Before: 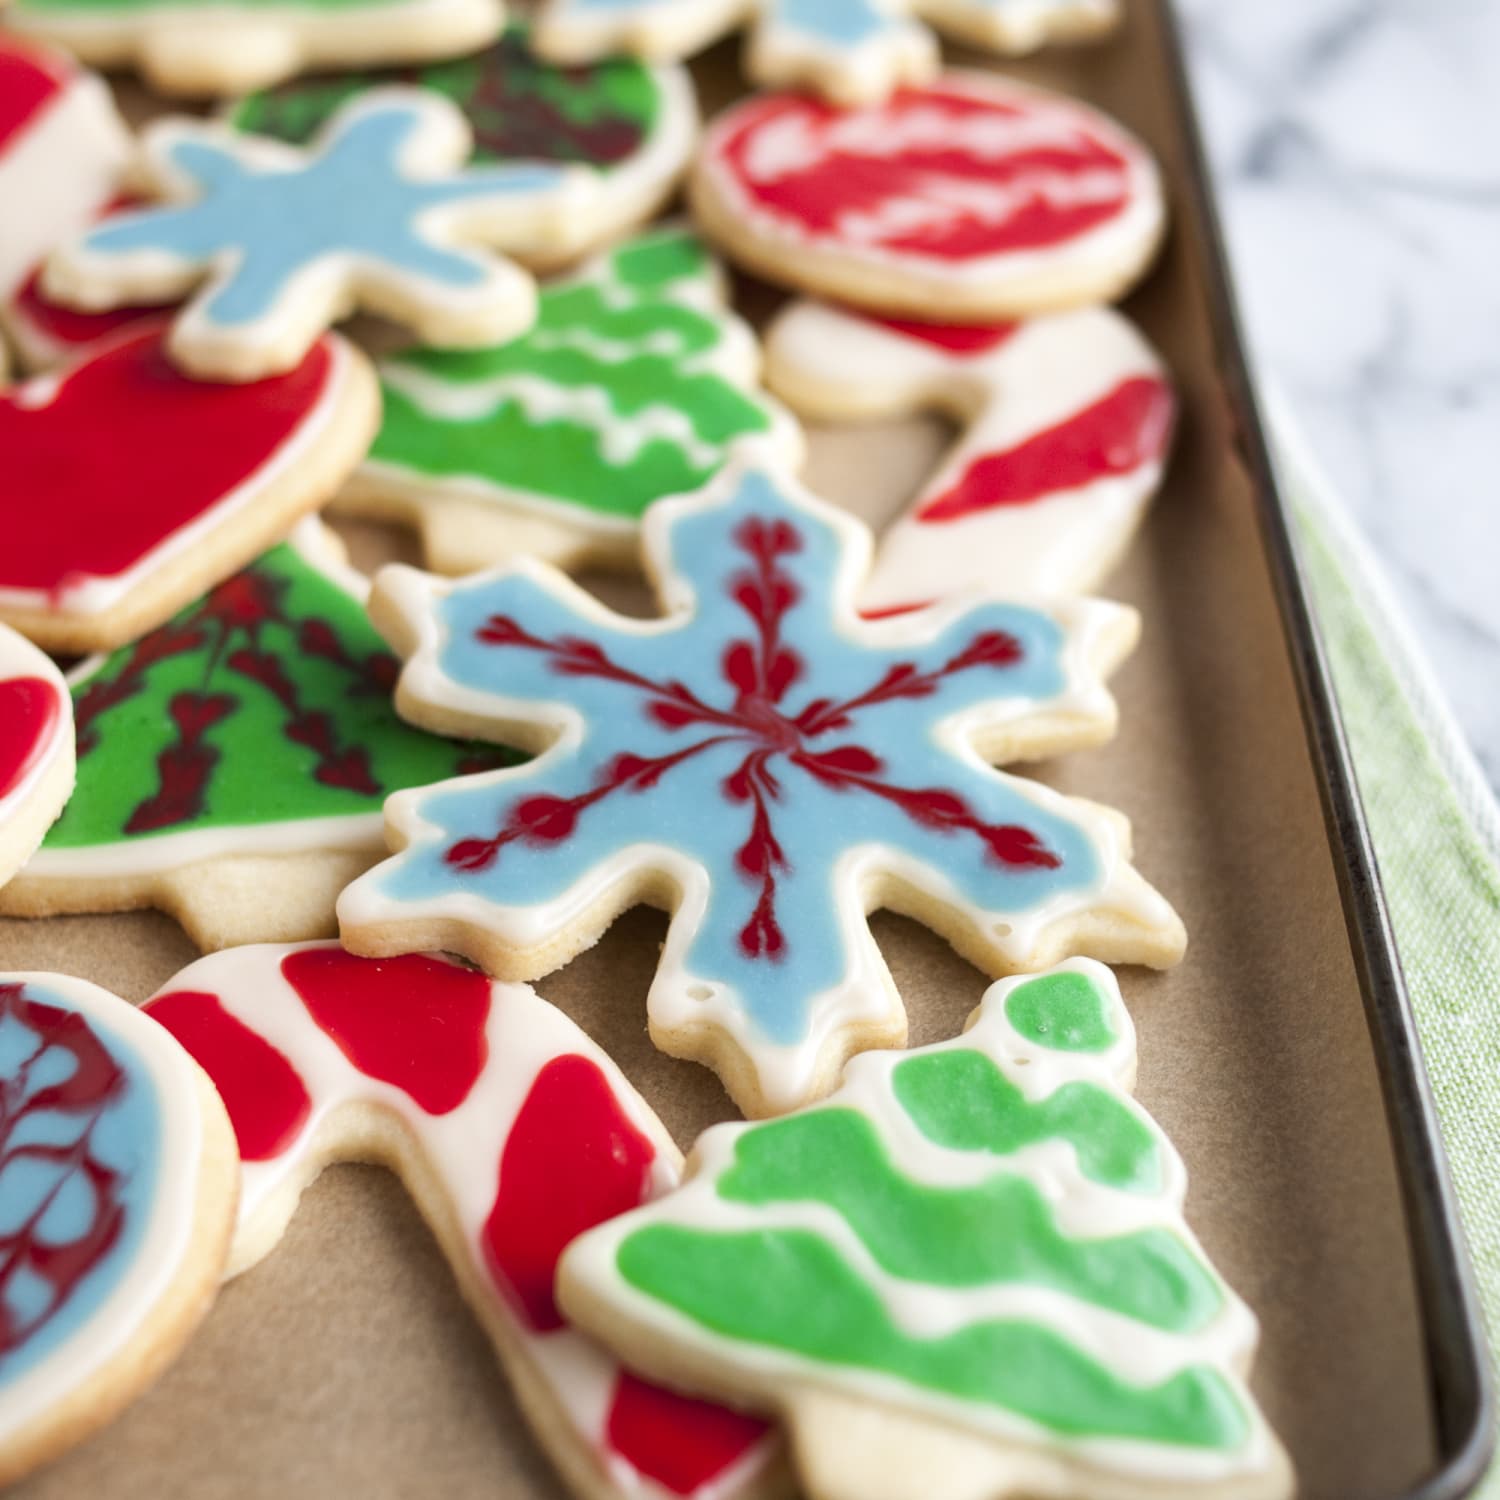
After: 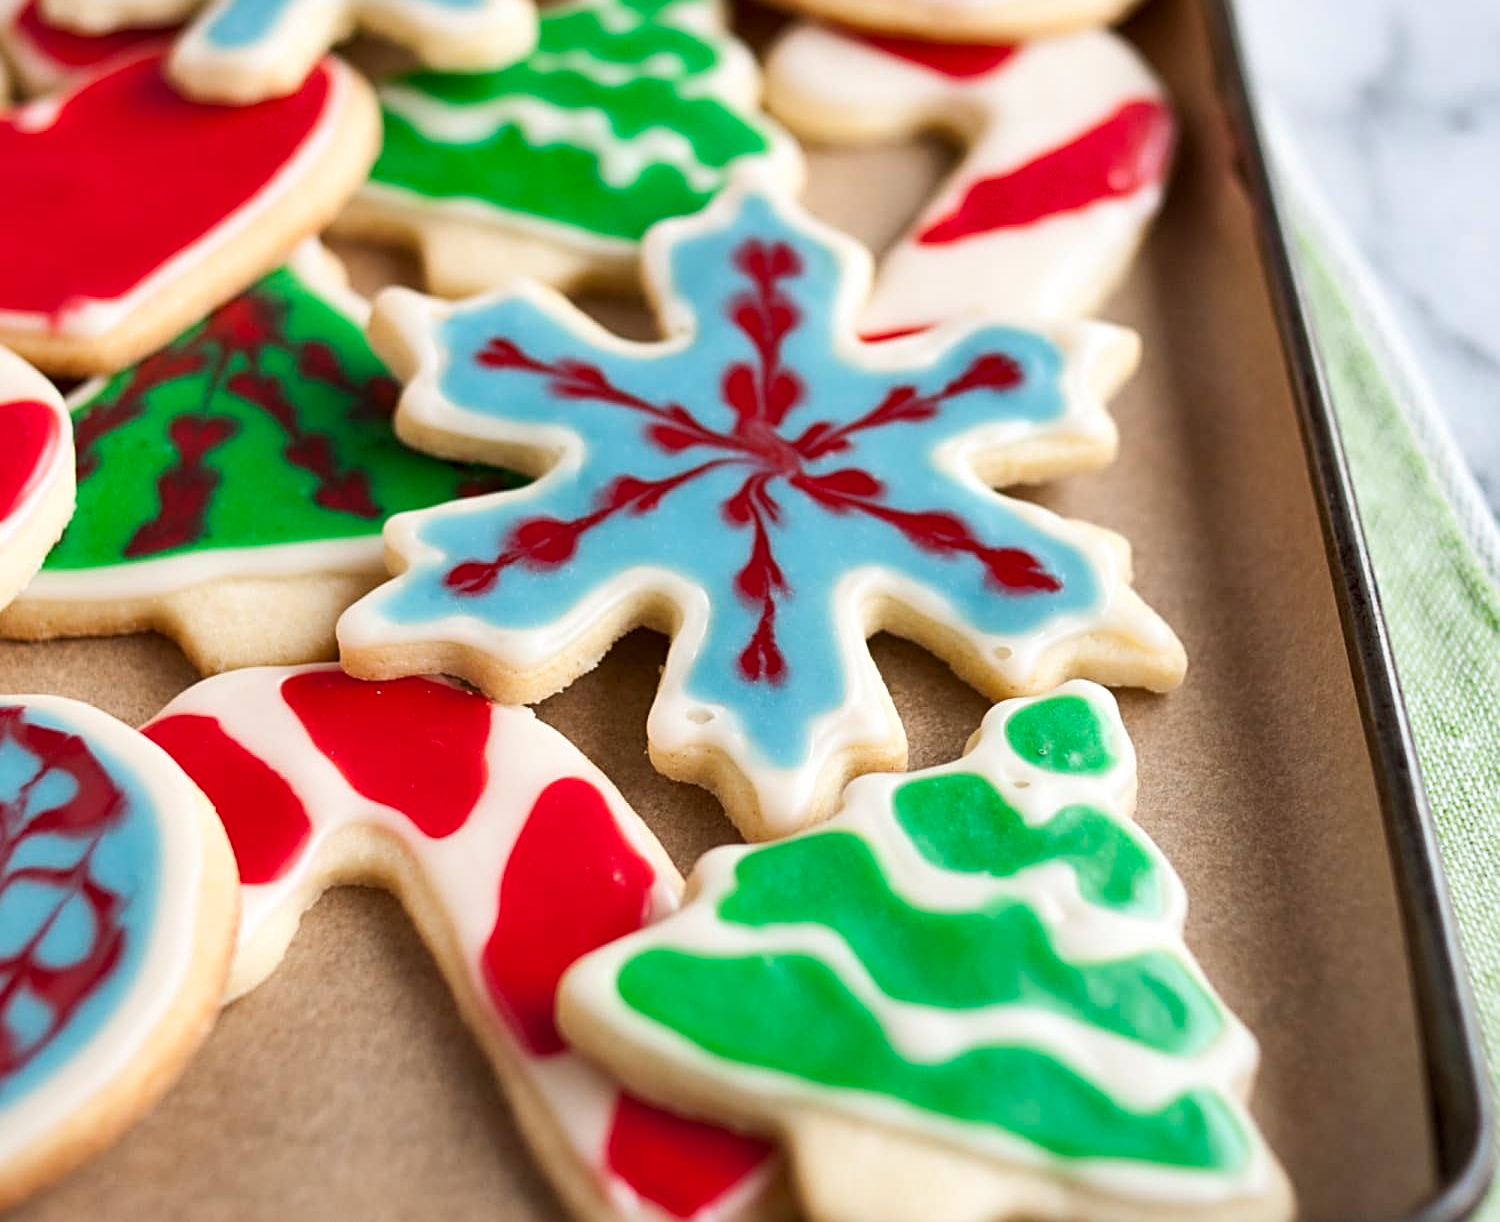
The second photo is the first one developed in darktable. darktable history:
sharpen: radius 2.767
shadows and highlights: soften with gaussian
crop and rotate: top 18.507%
contrast brightness saturation: contrast 0.1, brightness 0.02, saturation 0.02
